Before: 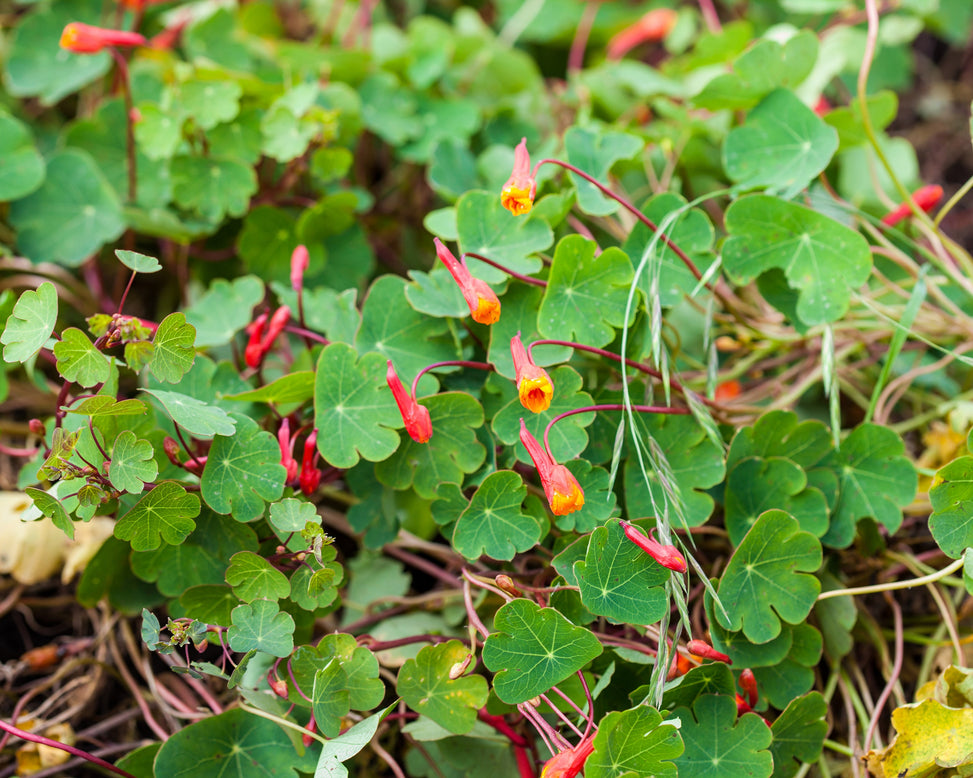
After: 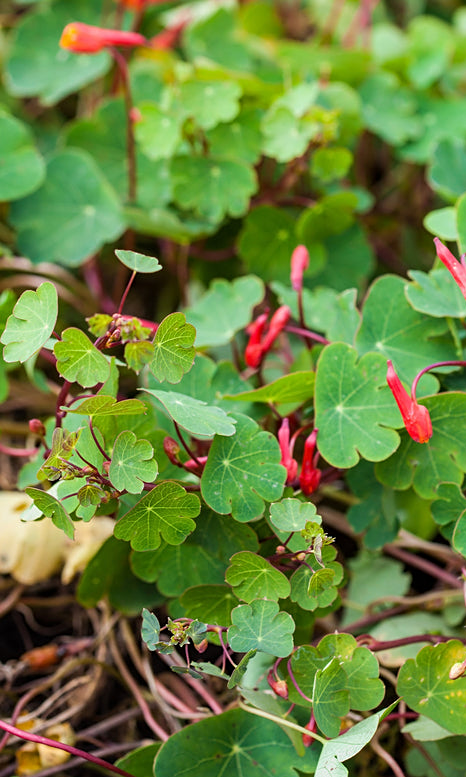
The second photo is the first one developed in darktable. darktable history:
crop and rotate: left 0.006%, top 0%, right 52.016%
sharpen: amount 0.207
